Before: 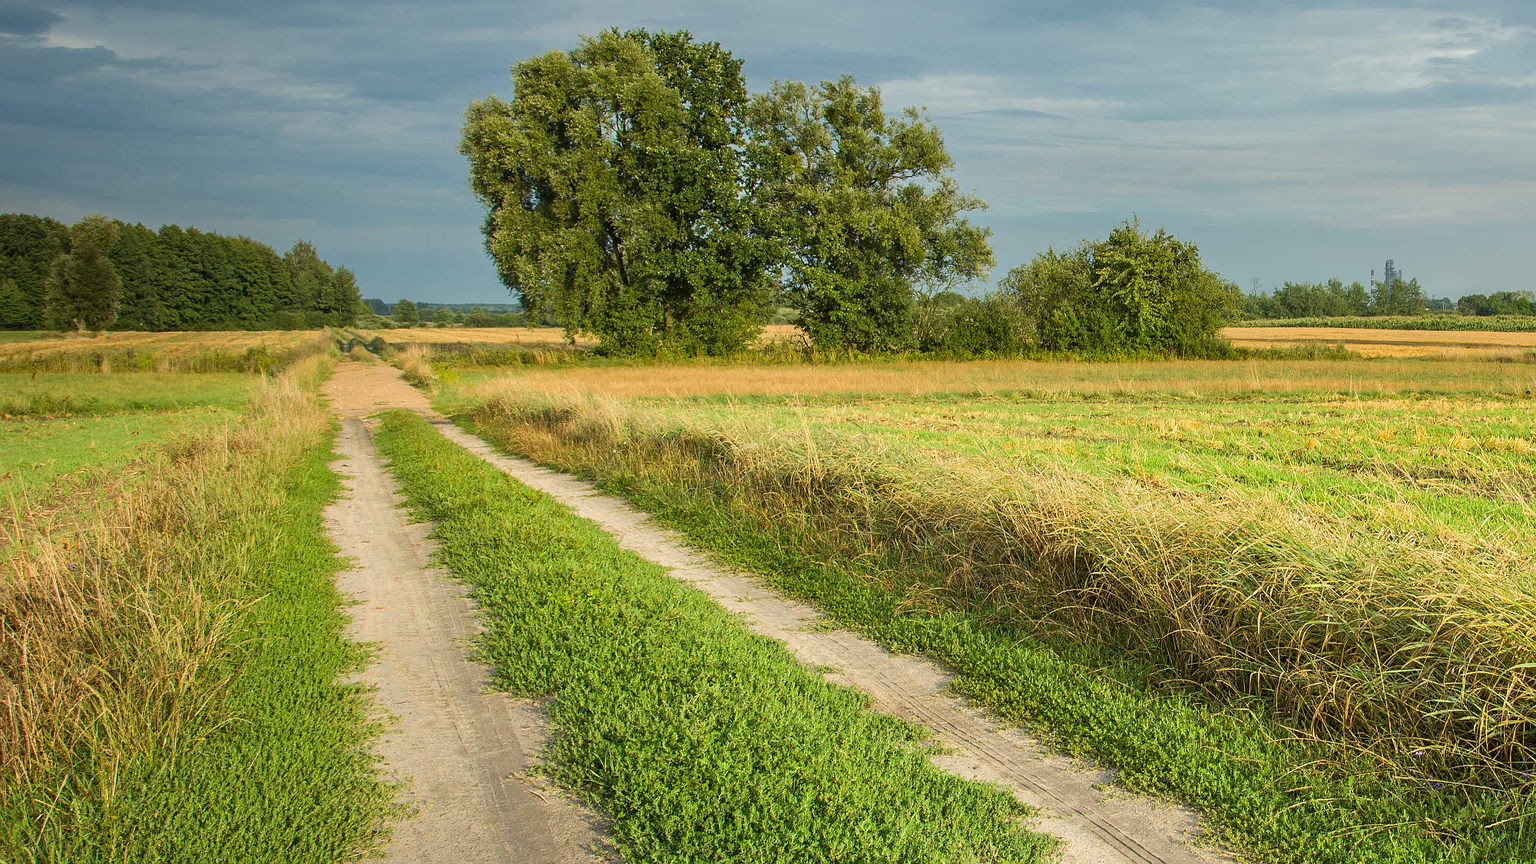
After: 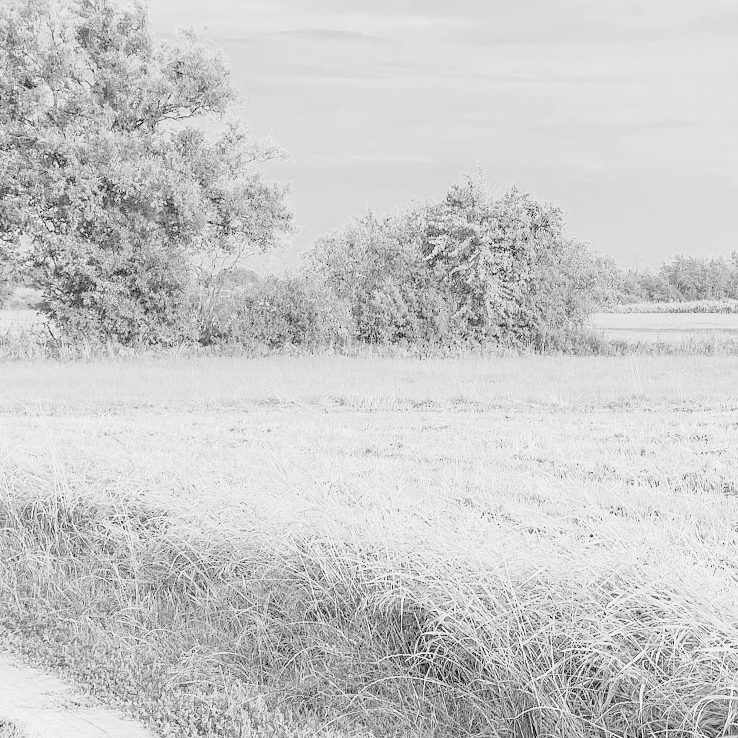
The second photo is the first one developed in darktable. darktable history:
color balance rgb: shadows lift › chroma 1%, shadows lift › hue 113°, highlights gain › chroma 0.2%, highlights gain › hue 333°, perceptual saturation grading › global saturation 20%, perceptual saturation grading › highlights -50%, perceptual saturation grading › shadows 25%, contrast -20%
crop and rotate: left 49.936%, top 10.094%, right 13.136%, bottom 24.256%
monochrome: size 3.1
filmic rgb: middle gray luminance 3.44%, black relative exposure -5.92 EV, white relative exposure 6.33 EV, threshold 6 EV, dynamic range scaling 22.4%, target black luminance 0%, hardness 2.33, latitude 45.85%, contrast 0.78, highlights saturation mix 100%, shadows ↔ highlights balance 0.033%, add noise in highlights 0, preserve chrominance max RGB, color science v3 (2019), use custom middle-gray values true, iterations of high-quality reconstruction 0, contrast in highlights soft, enable highlight reconstruction true
exposure: exposure 0.3 EV, compensate highlight preservation false
white balance: red 0.925, blue 1.046
shadows and highlights: shadows 0, highlights 40
